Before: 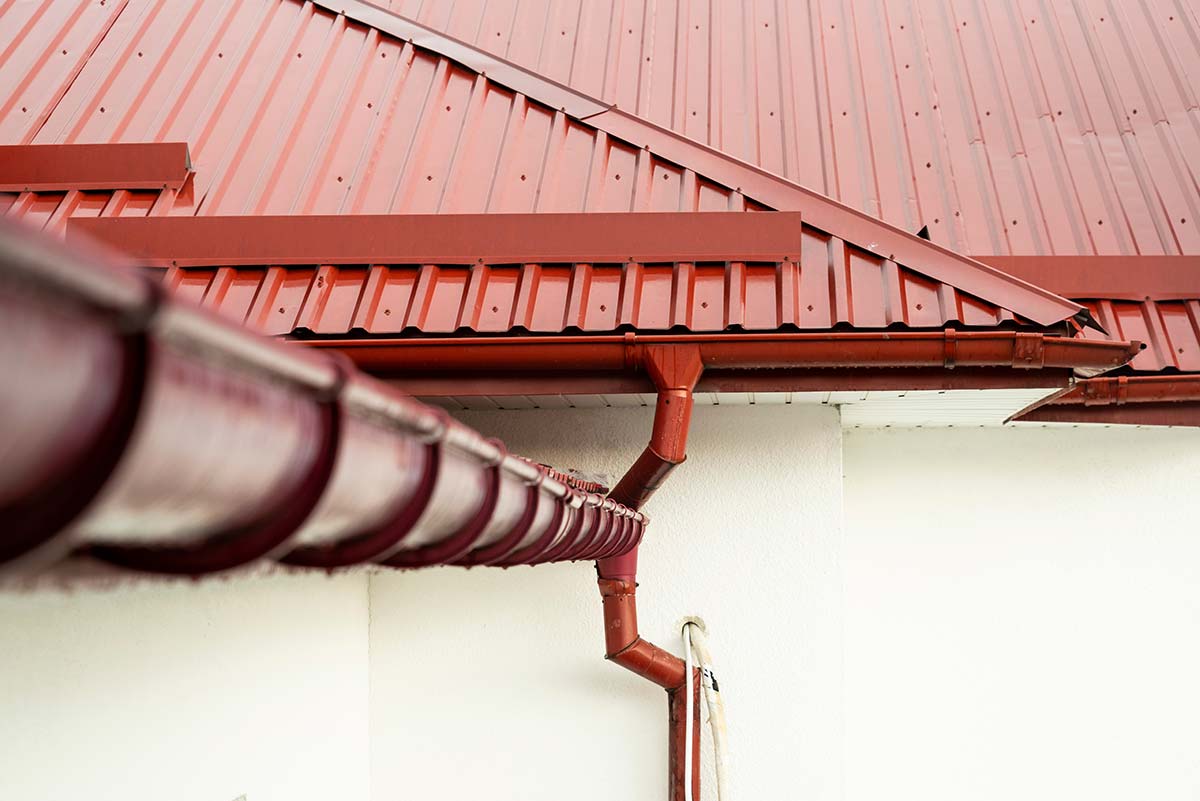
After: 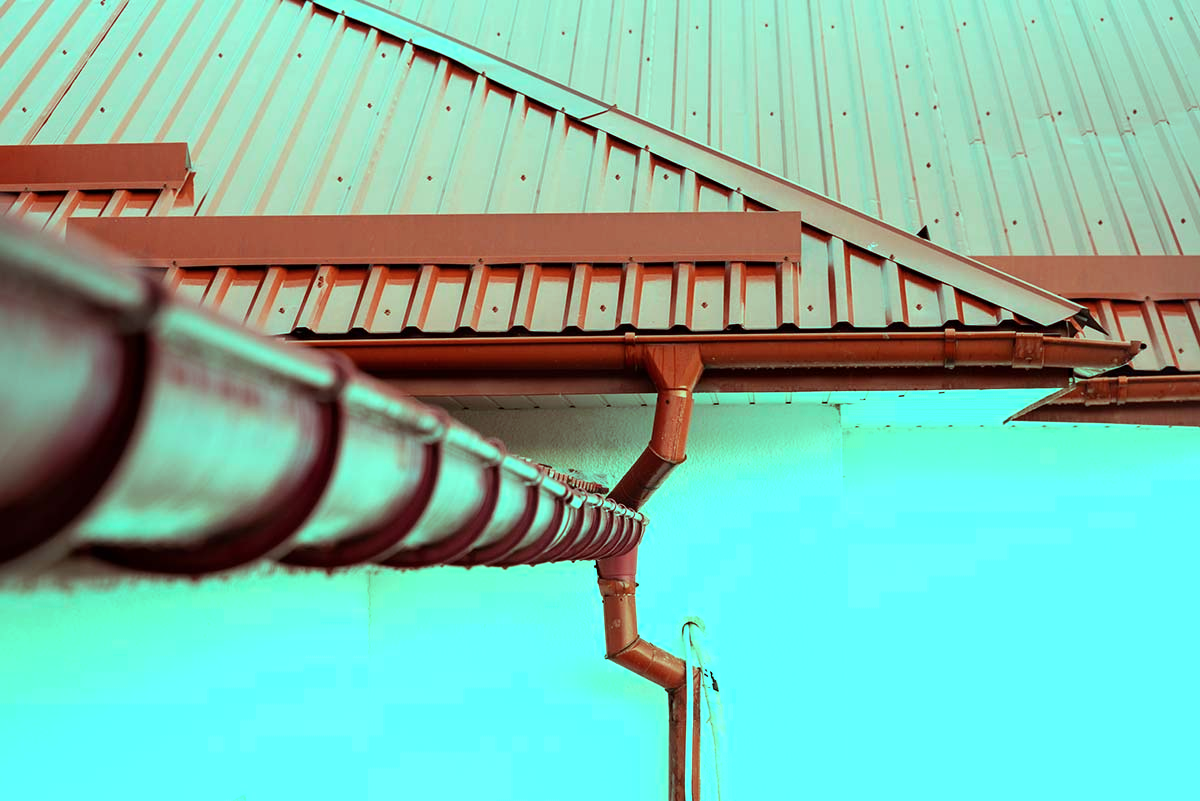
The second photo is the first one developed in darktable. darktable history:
color balance rgb: highlights gain › luminance 19.73%, highlights gain › chroma 13.046%, highlights gain › hue 173.97°, perceptual saturation grading › global saturation 0.096%
